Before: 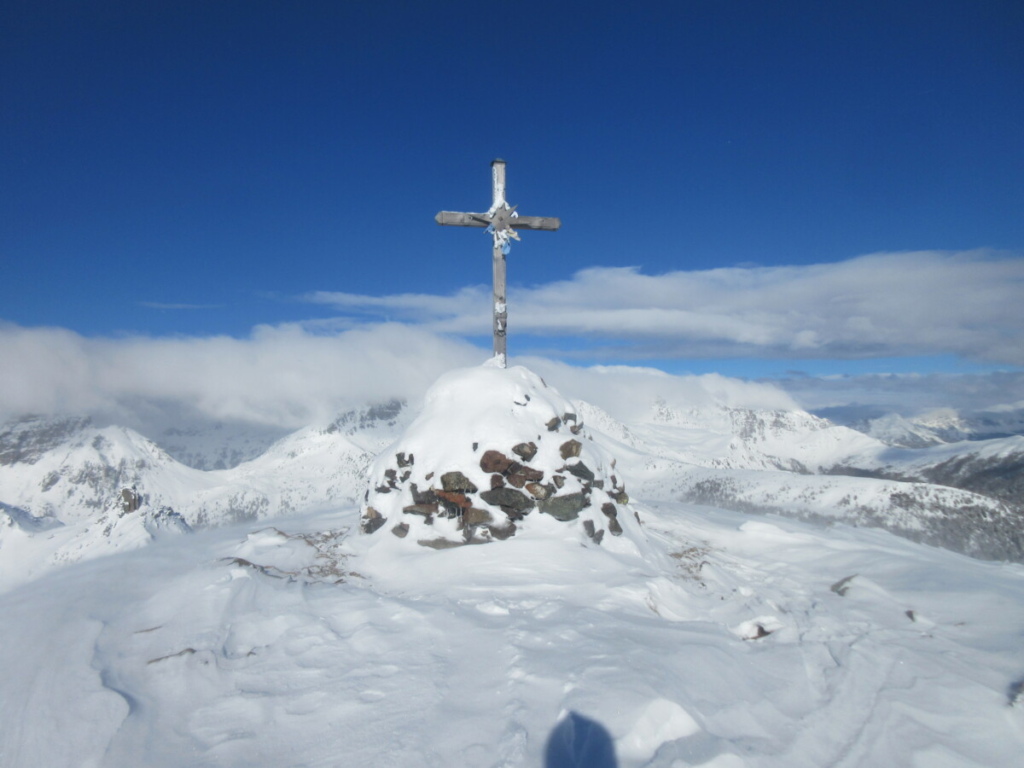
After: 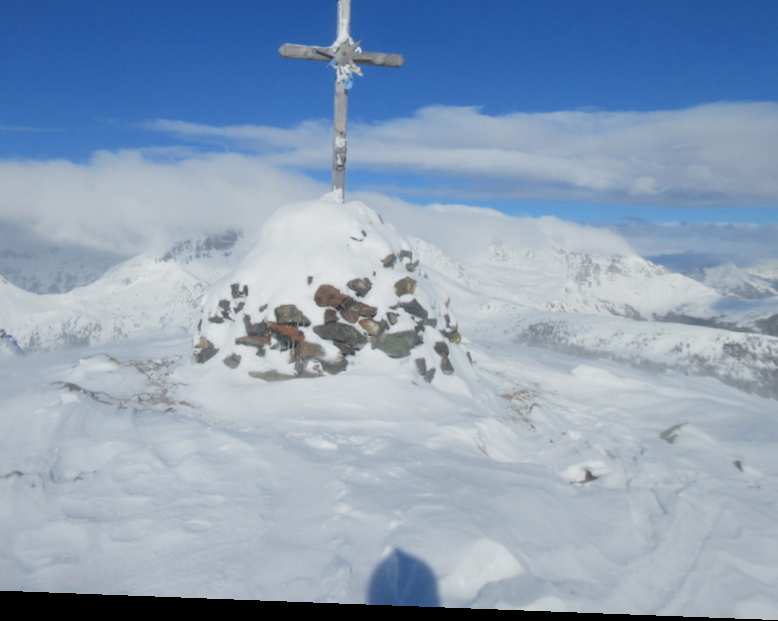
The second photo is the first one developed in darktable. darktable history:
crop: left 16.871%, top 22.857%, right 9.116%
rgb levels: preserve colors sum RGB, levels [[0.038, 0.433, 0.934], [0, 0.5, 1], [0, 0.5, 1]]
rotate and perspective: rotation 2.17°, automatic cropping off
